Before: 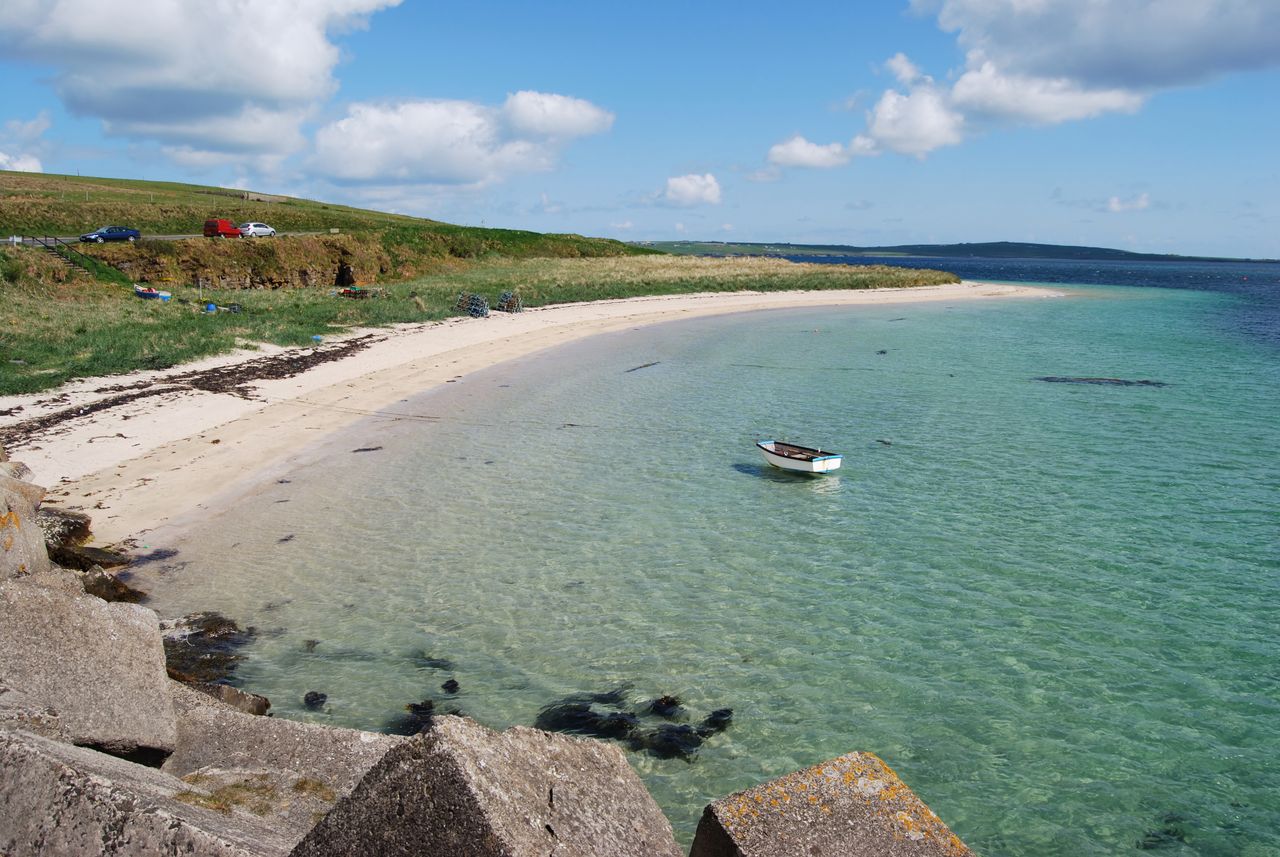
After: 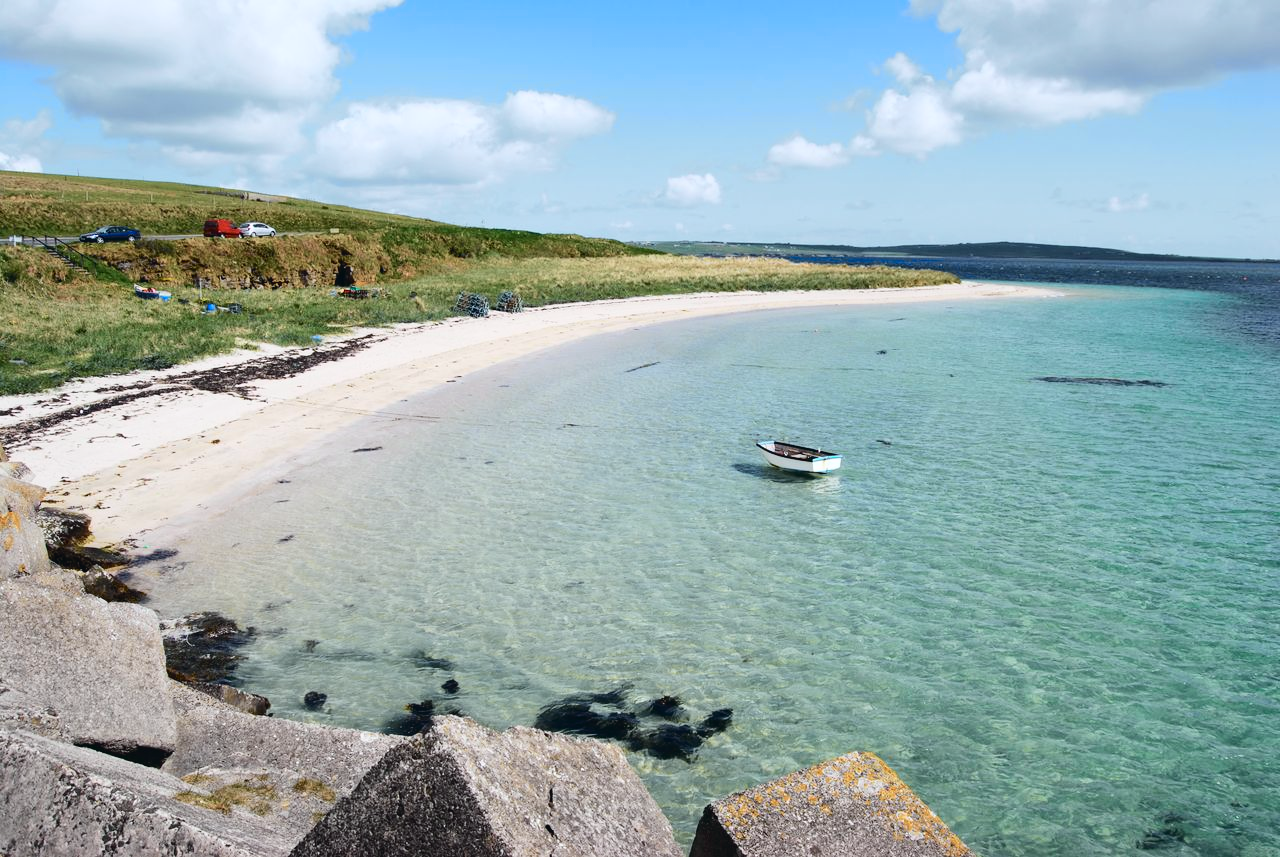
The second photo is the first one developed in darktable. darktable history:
tone curve: curves: ch0 [(0, 0.023) (0.087, 0.065) (0.184, 0.168) (0.45, 0.54) (0.57, 0.683) (0.722, 0.825) (0.877, 0.948) (1, 1)]; ch1 [(0, 0) (0.388, 0.369) (0.44, 0.44) (0.489, 0.481) (0.534, 0.528) (0.657, 0.655) (1, 1)]; ch2 [(0, 0) (0.353, 0.317) (0.408, 0.427) (0.472, 0.46) (0.5, 0.488) (0.537, 0.518) (0.576, 0.592) (0.625, 0.631) (1, 1)], color space Lab, independent channels, preserve colors none
